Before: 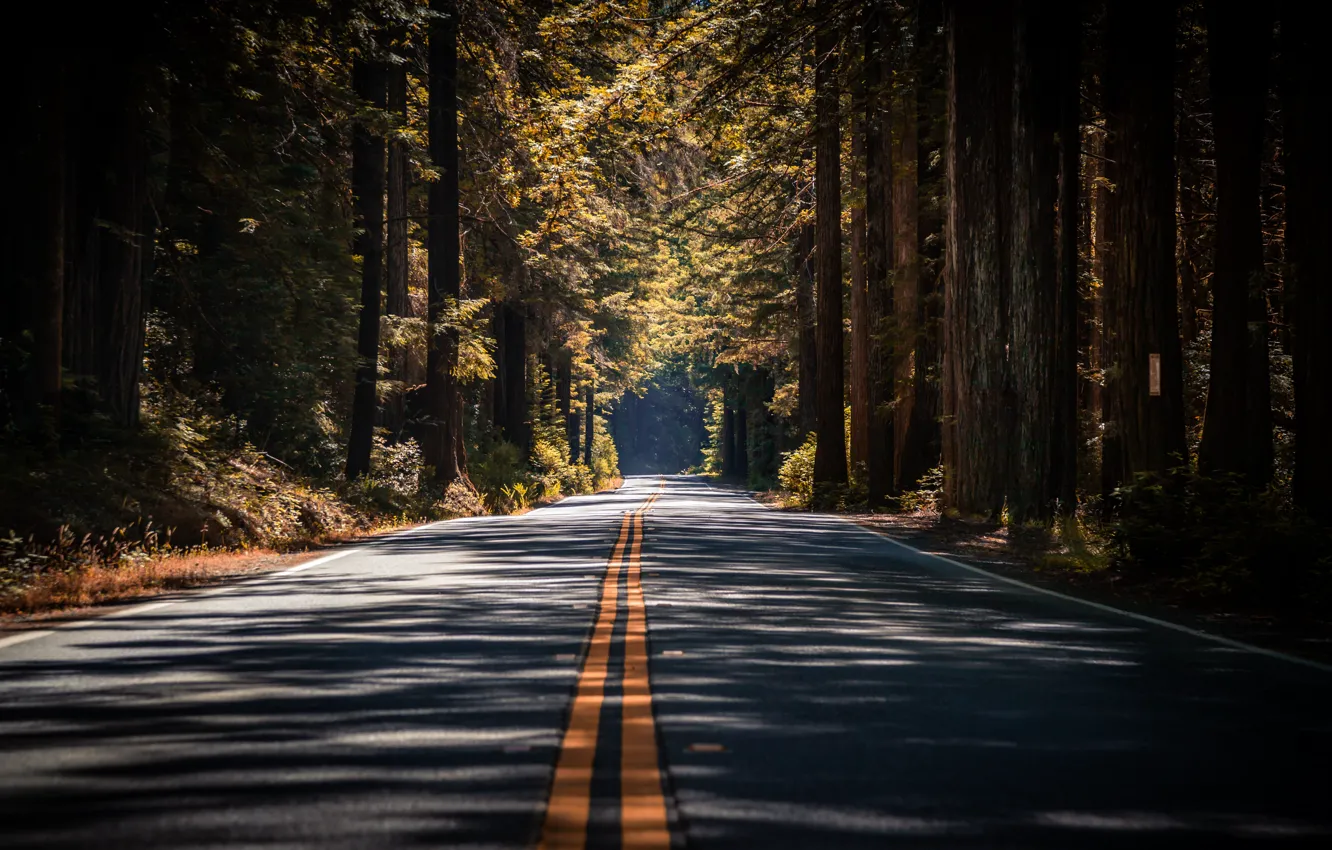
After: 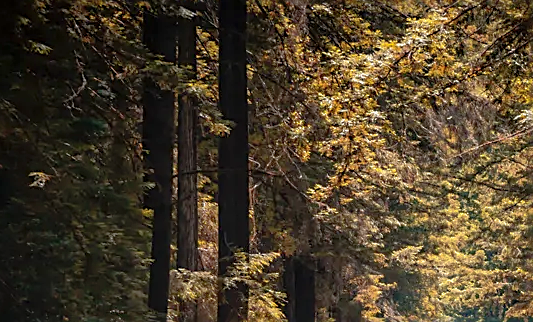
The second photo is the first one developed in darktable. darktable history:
sharpen: on, module defaults
shadows and highlights: on, module defaults
crop: left 15.776%, top 5.43%, right 44.206%, bottom 56.631%
contrast brightness saturation: saturation -0.065
